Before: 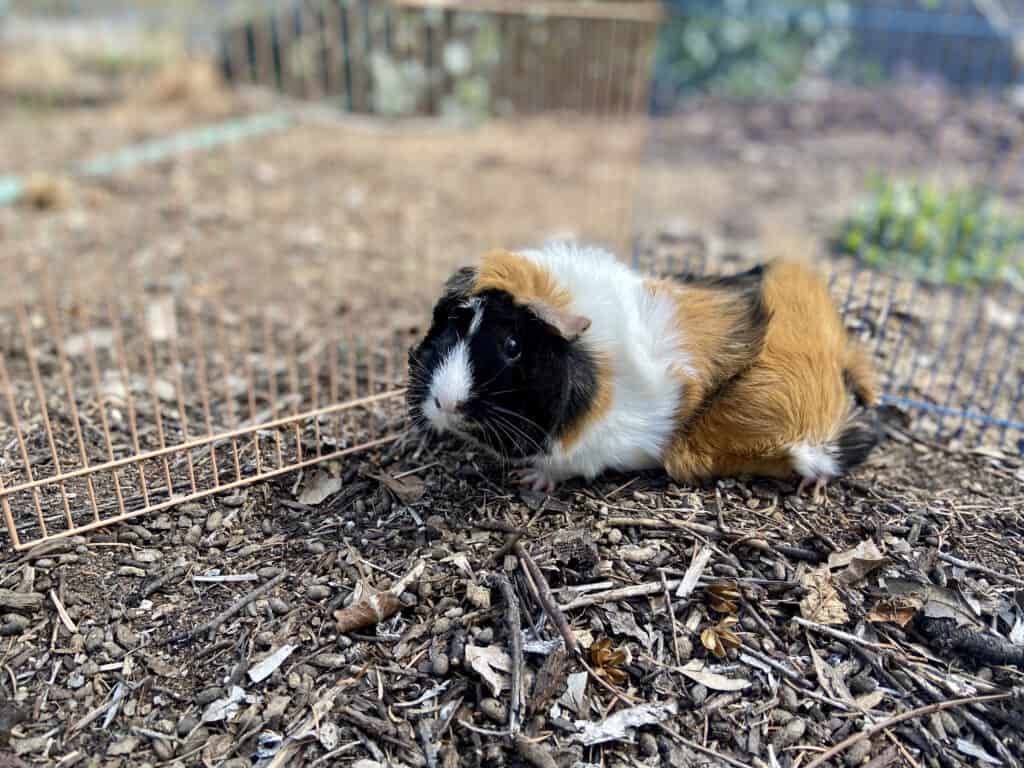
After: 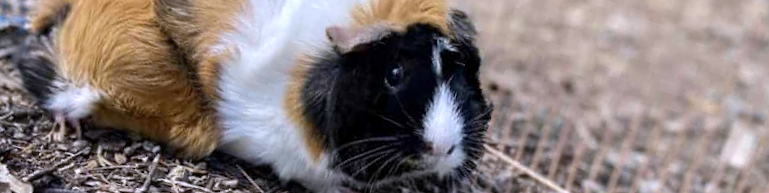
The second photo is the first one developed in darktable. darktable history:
white balance: red 1.004, blue 1.096
crop and rotate: angle 16.12°, top 30.835%, bottom 35.653%
